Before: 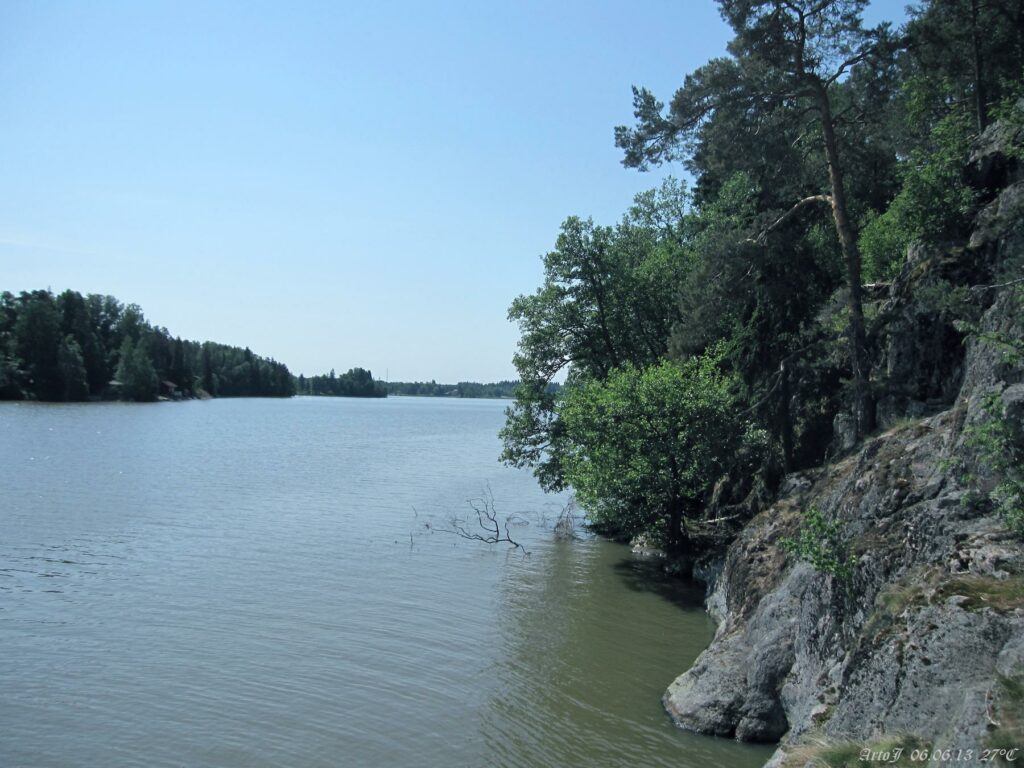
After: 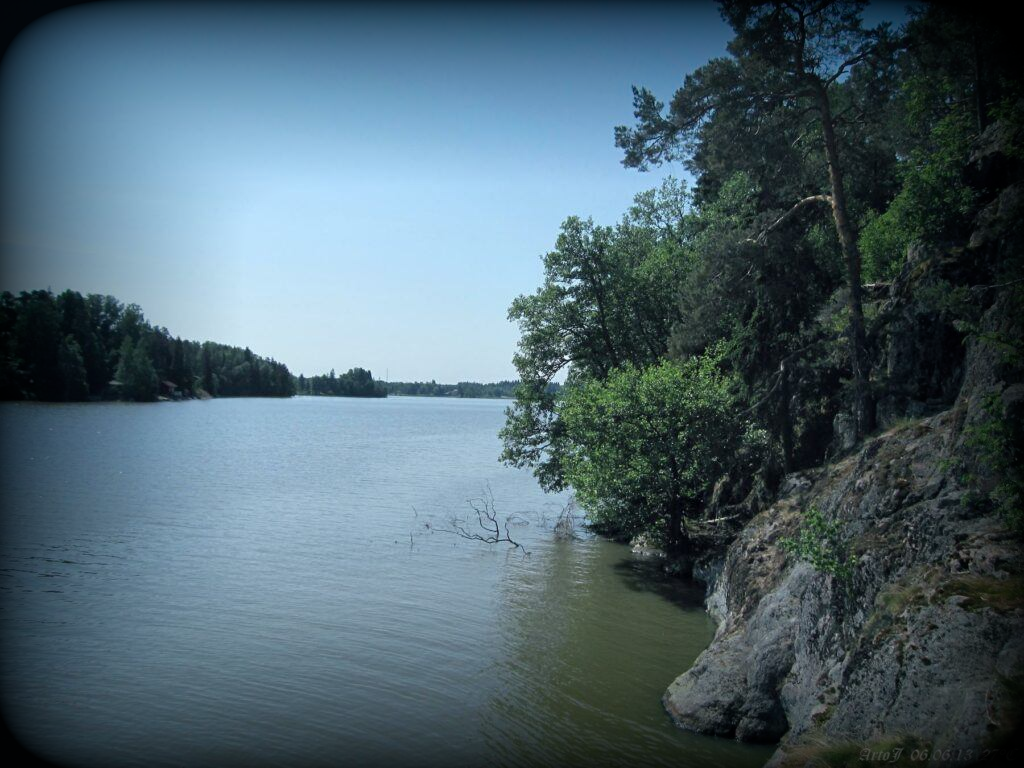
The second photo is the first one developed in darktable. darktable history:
vignetting: fall-off start 52.52%, brightness -0.997, saturation 0.498, center (0, 0.009), automatic ratio true, width/height ratio 1.316, shape 0.228
